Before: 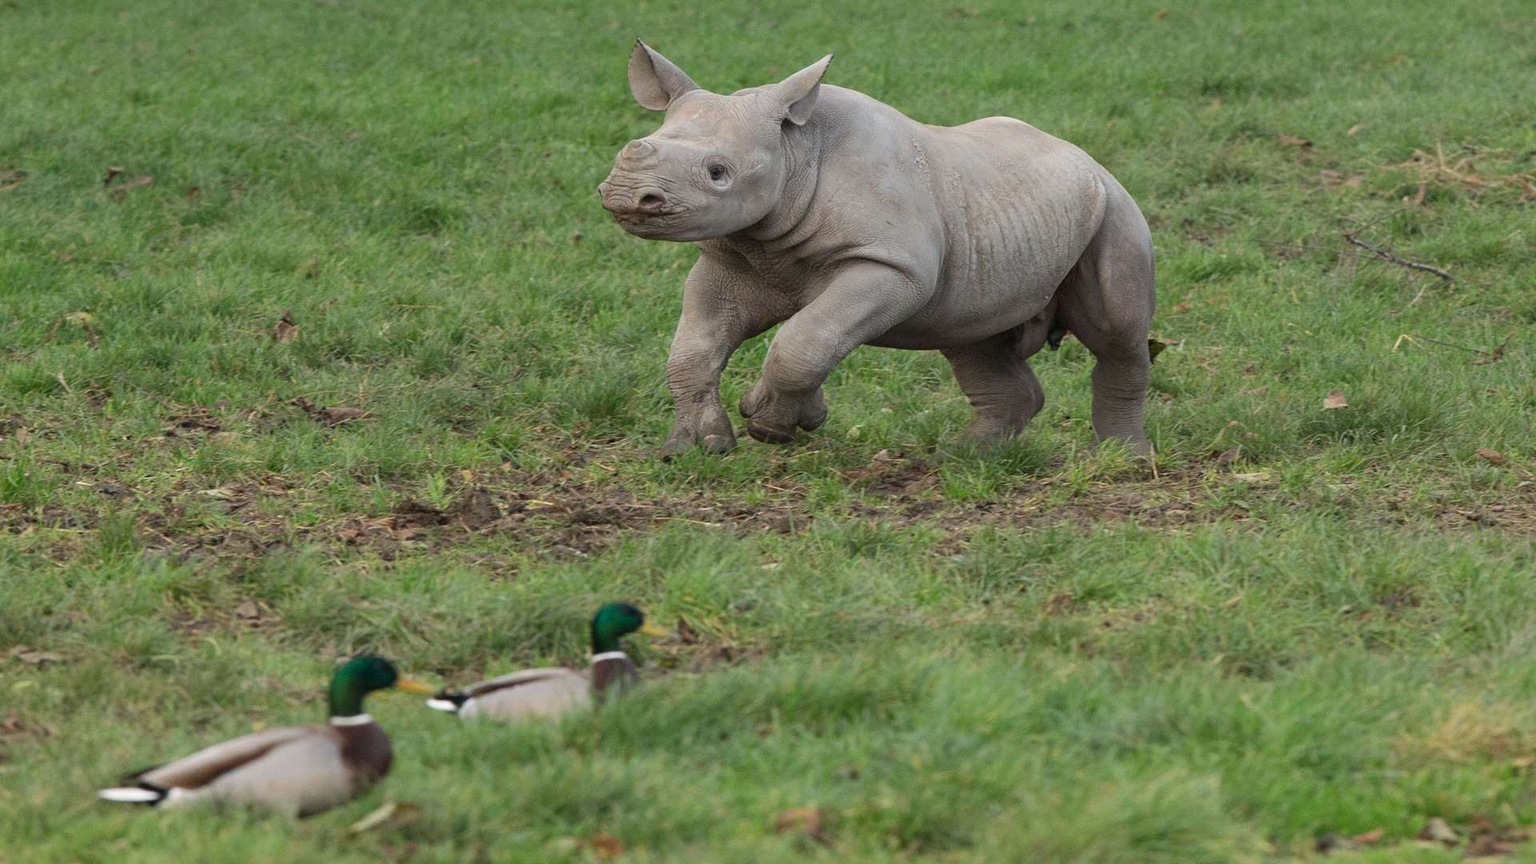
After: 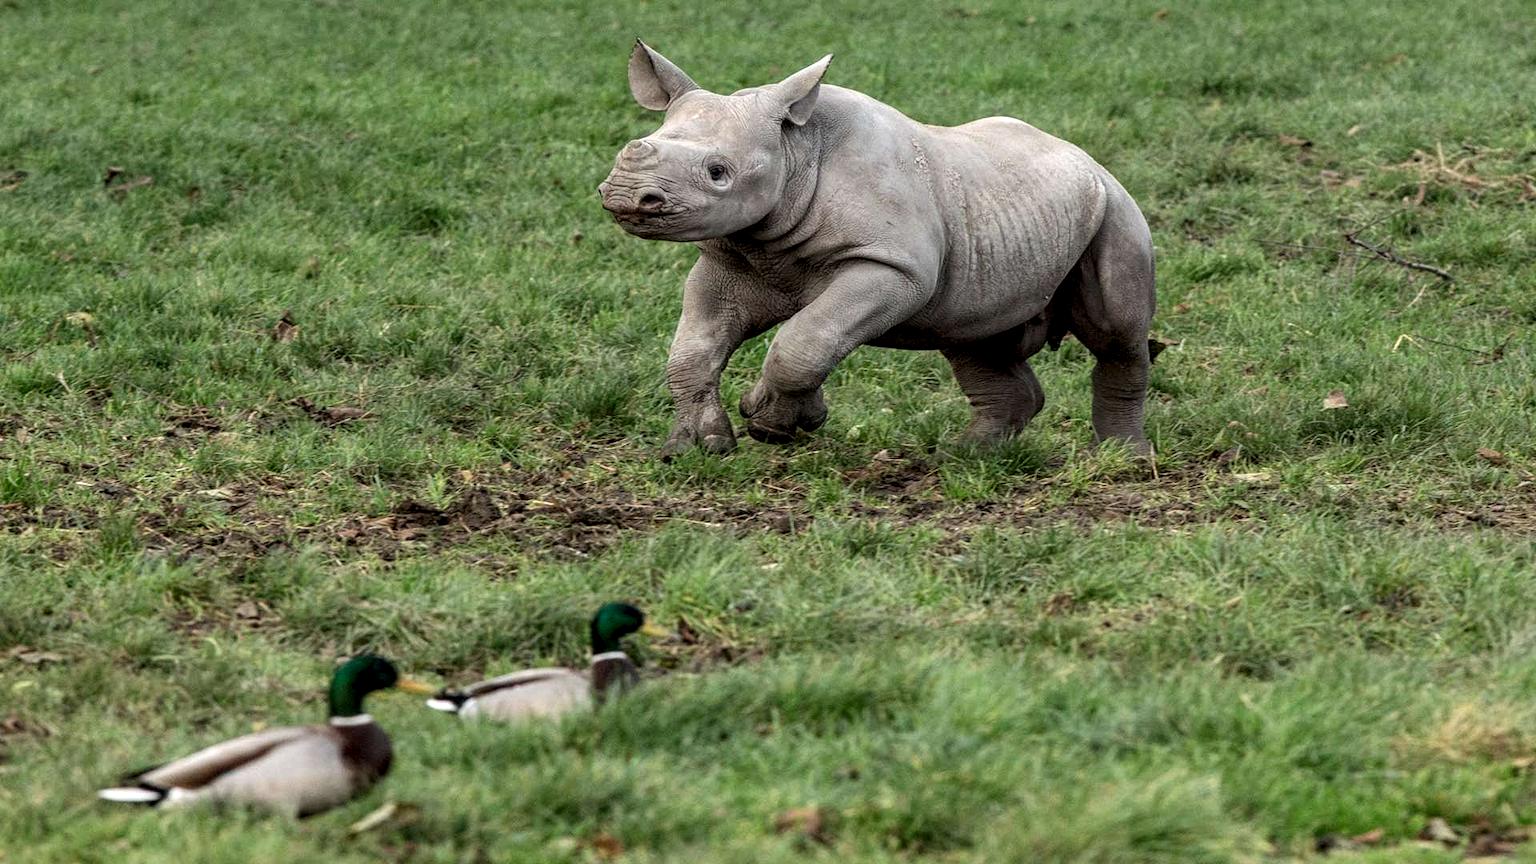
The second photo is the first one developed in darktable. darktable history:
local contrast: highlights 11%, shadows 38%, detail 184%, midtone range 0.475
